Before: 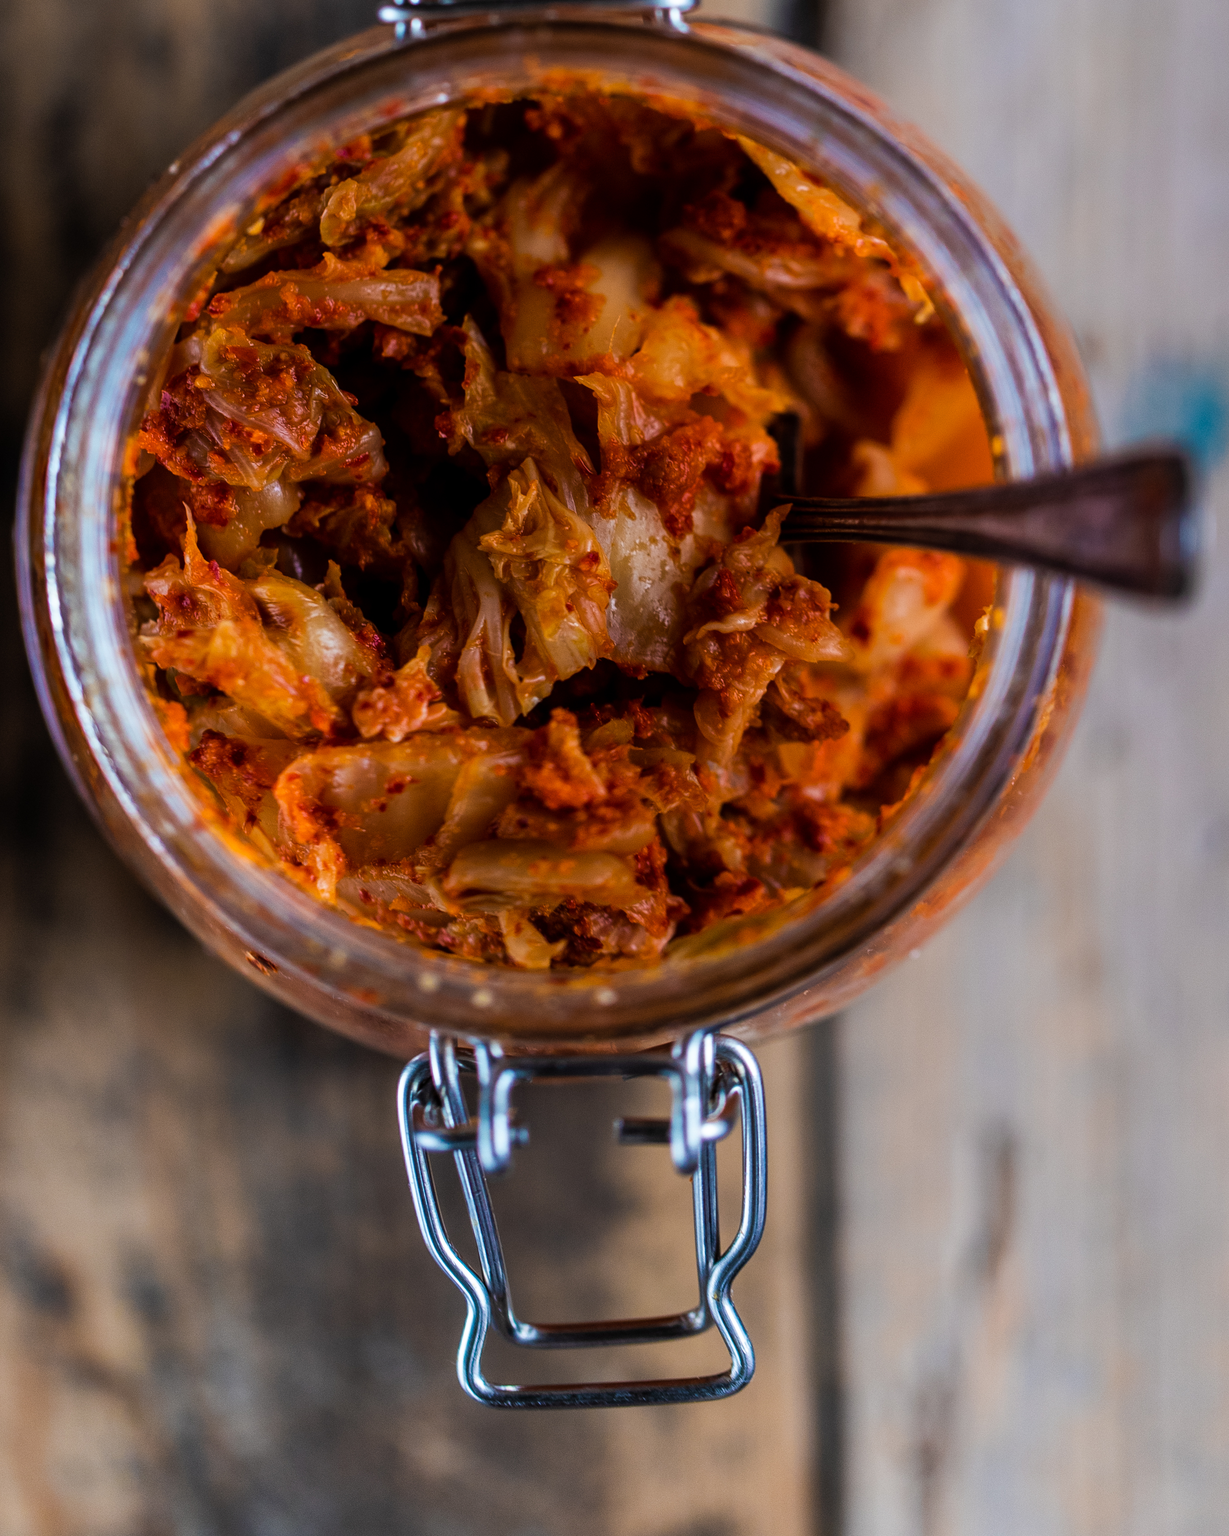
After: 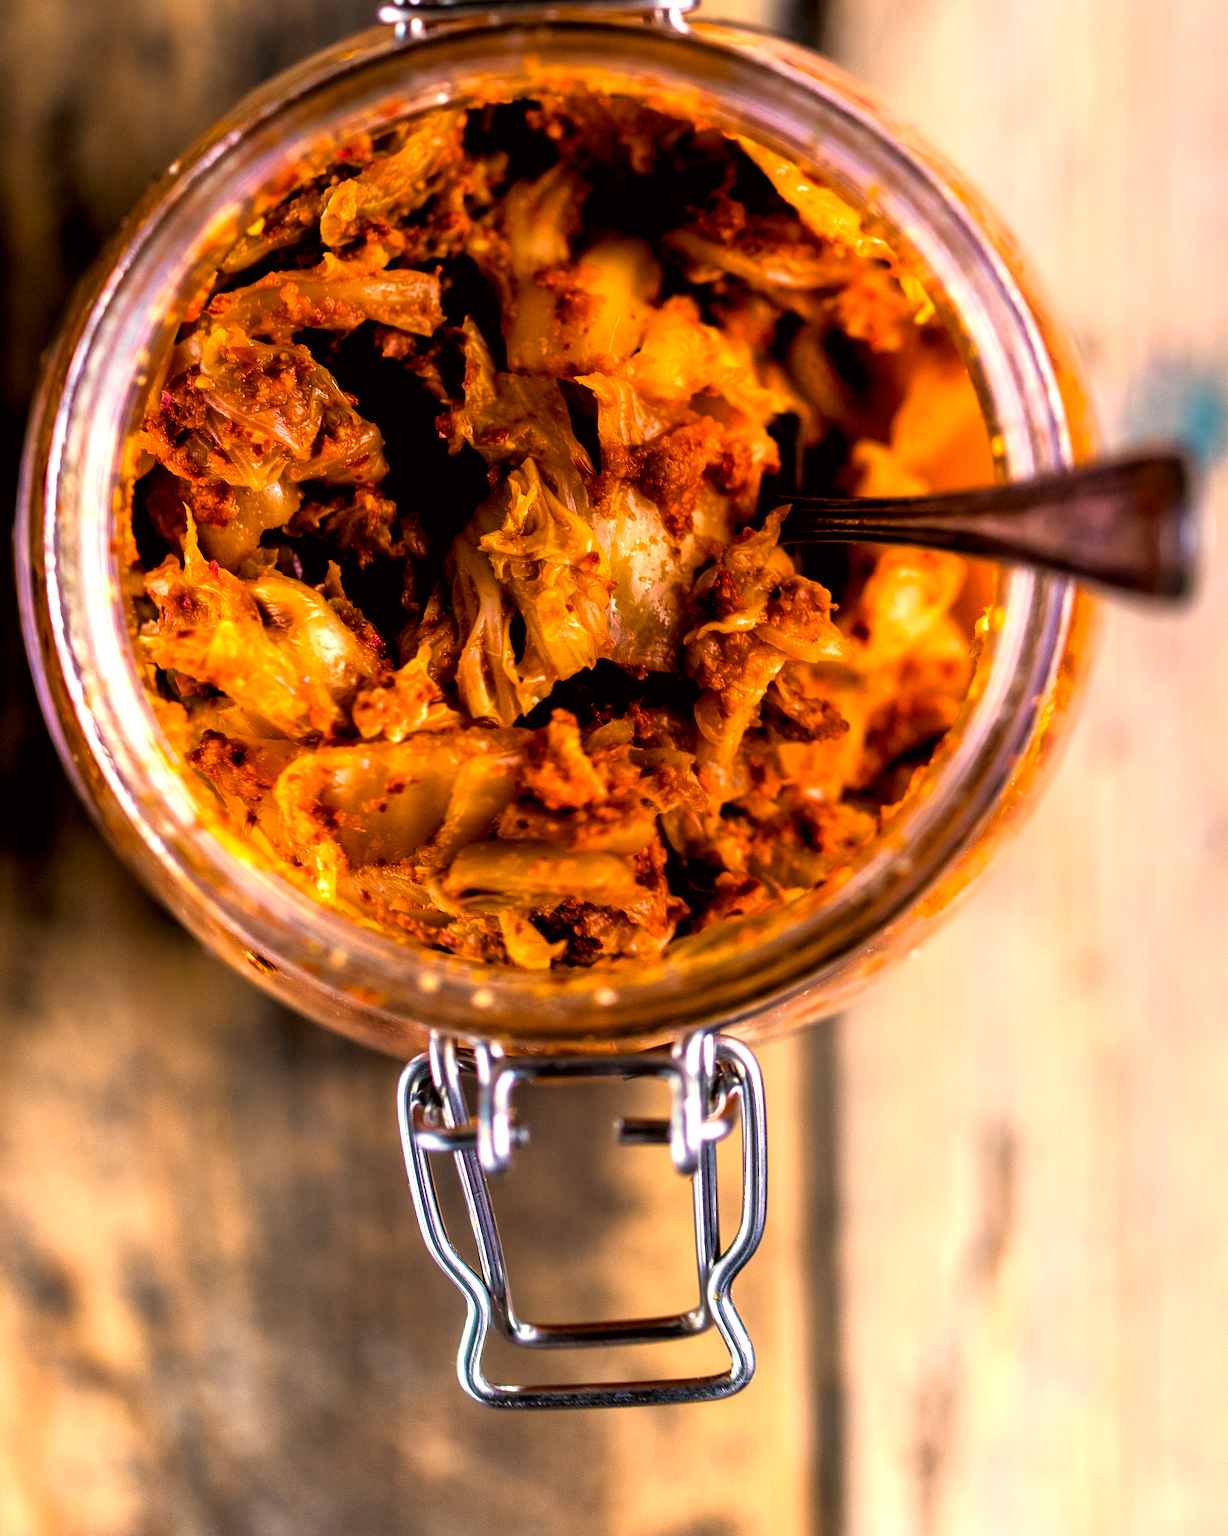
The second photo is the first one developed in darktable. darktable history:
exposure: exposure 0.945 EV, compensate highlight preservation false
color correction: highlights a* 18.39, highlights b* 35.18, shadows a* 1.39, shadows b* 6.25, saturation 1.01
color balance rgb: global offset › luminance -0.864%, perceptual saturation grading › global saturation 19.493%
color zones: curves: ch0 [(0, 0.558) (0.143, 0.559) (0.286, 0.529) (0.429, 0.505) (0.571, 0.5) (0.714, 0.5) (0.857, 0.5) (1, 0.558)]; ch1 [(0, 0.469) (0.01, 0.469) (0.12, 0.446) (0.248, 0.469) (0.5, 0.5) (0.748, 0.5) (0.99, 0.469) (1, 0.469)]
